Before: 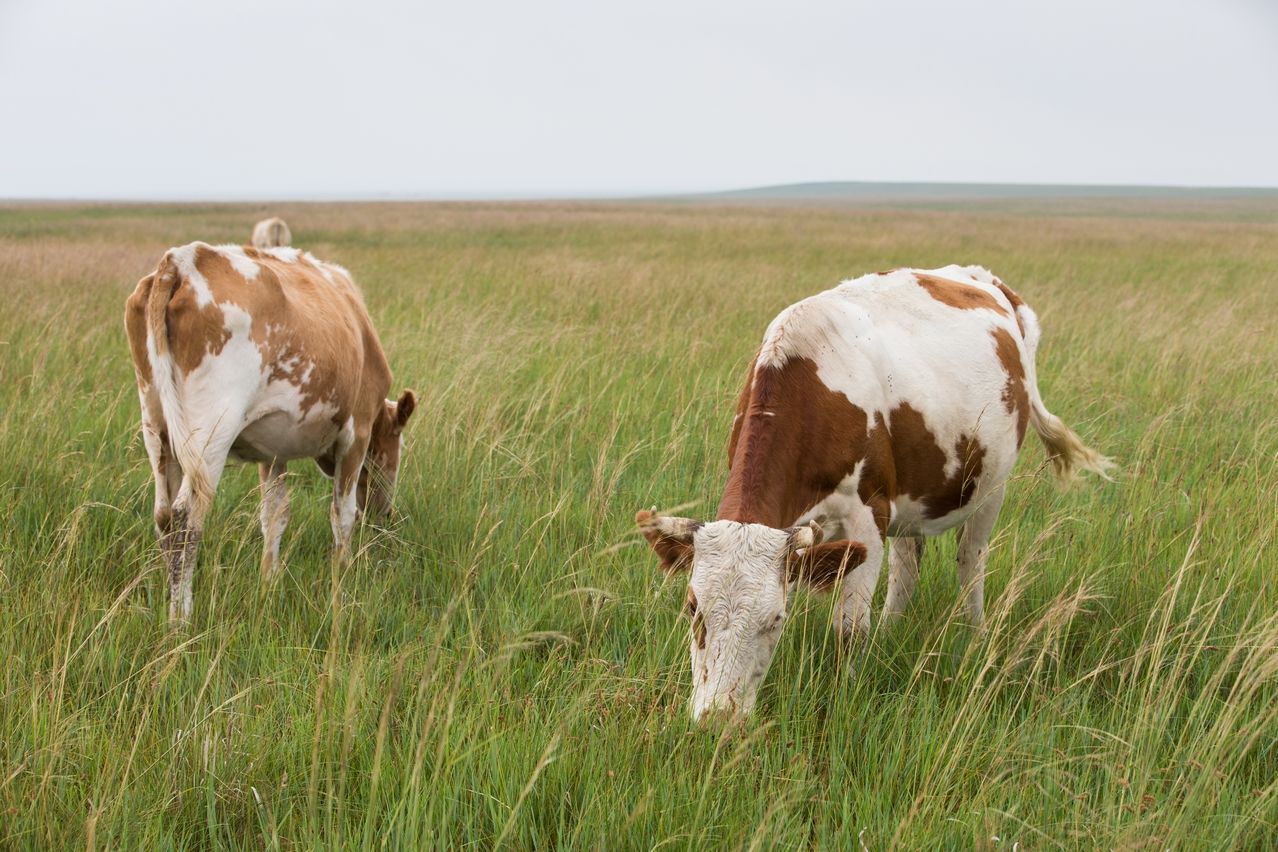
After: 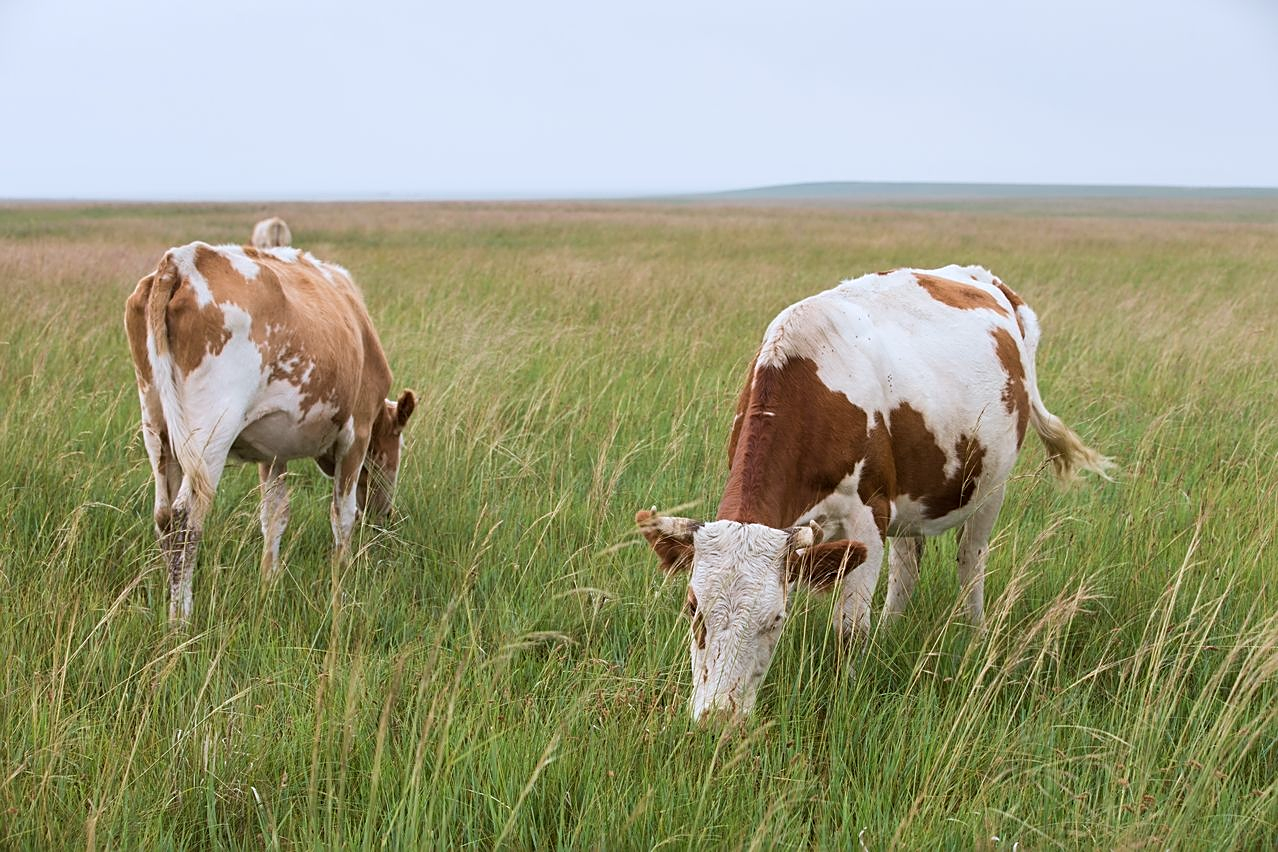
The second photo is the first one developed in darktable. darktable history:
velvia: strength 9.25%
sharpen: on, module defaults
color correction: highlights a* -0.772, highlights b* -8.92
